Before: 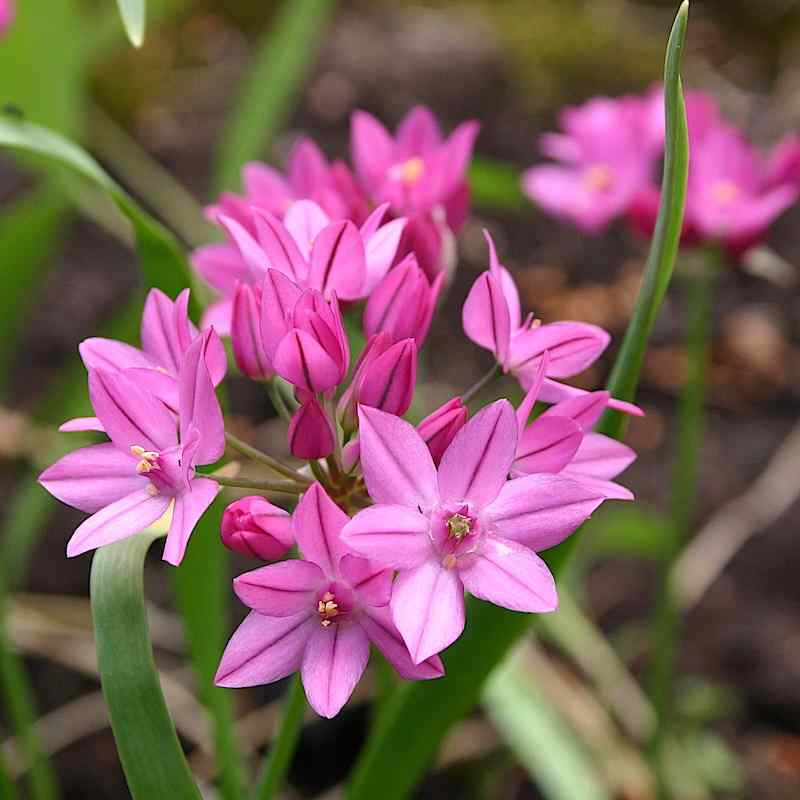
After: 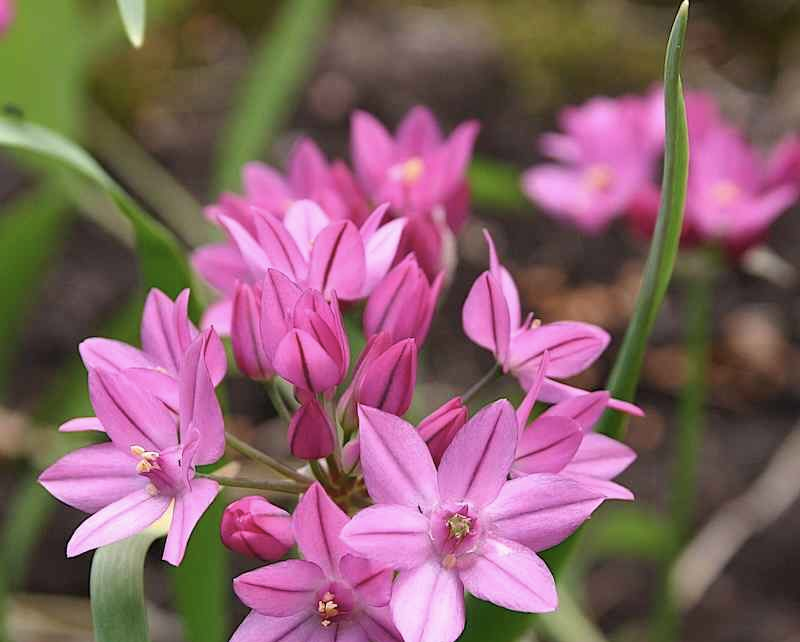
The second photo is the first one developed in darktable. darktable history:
color correction: saturation 0.85
white balance: emerald 1
crop: bottom 19.644%
